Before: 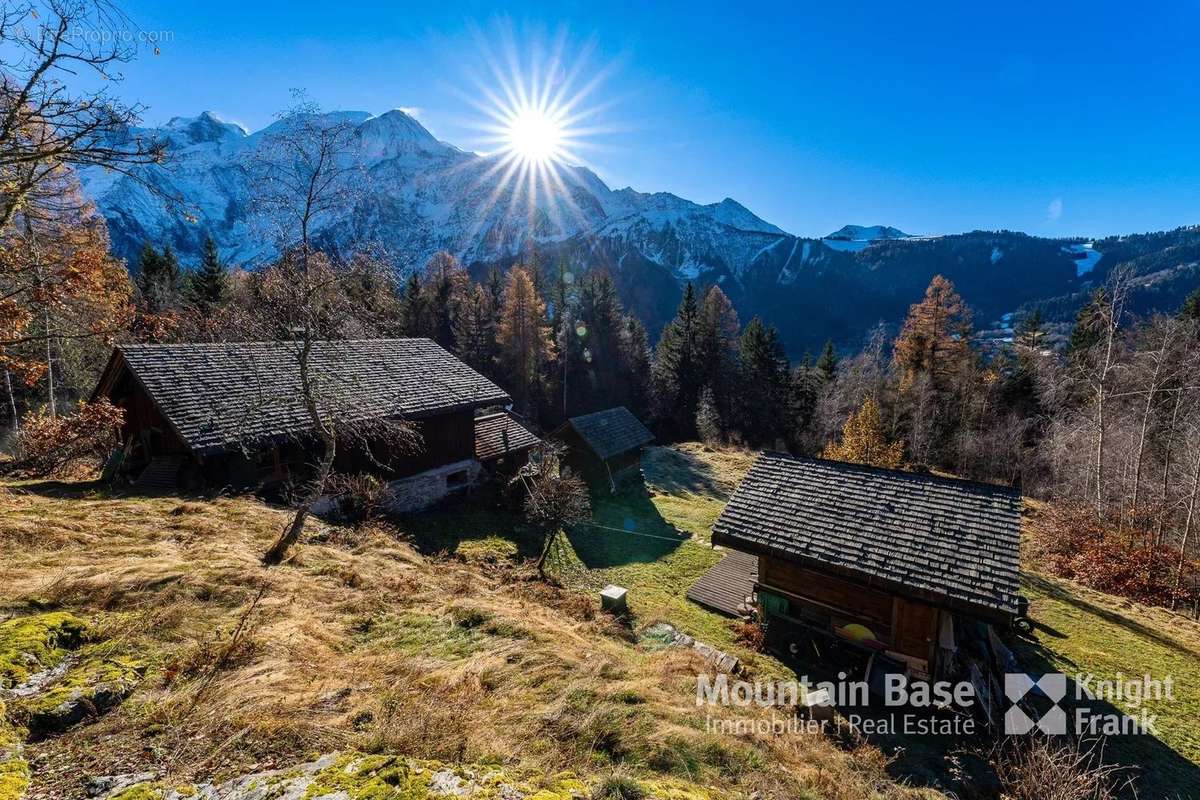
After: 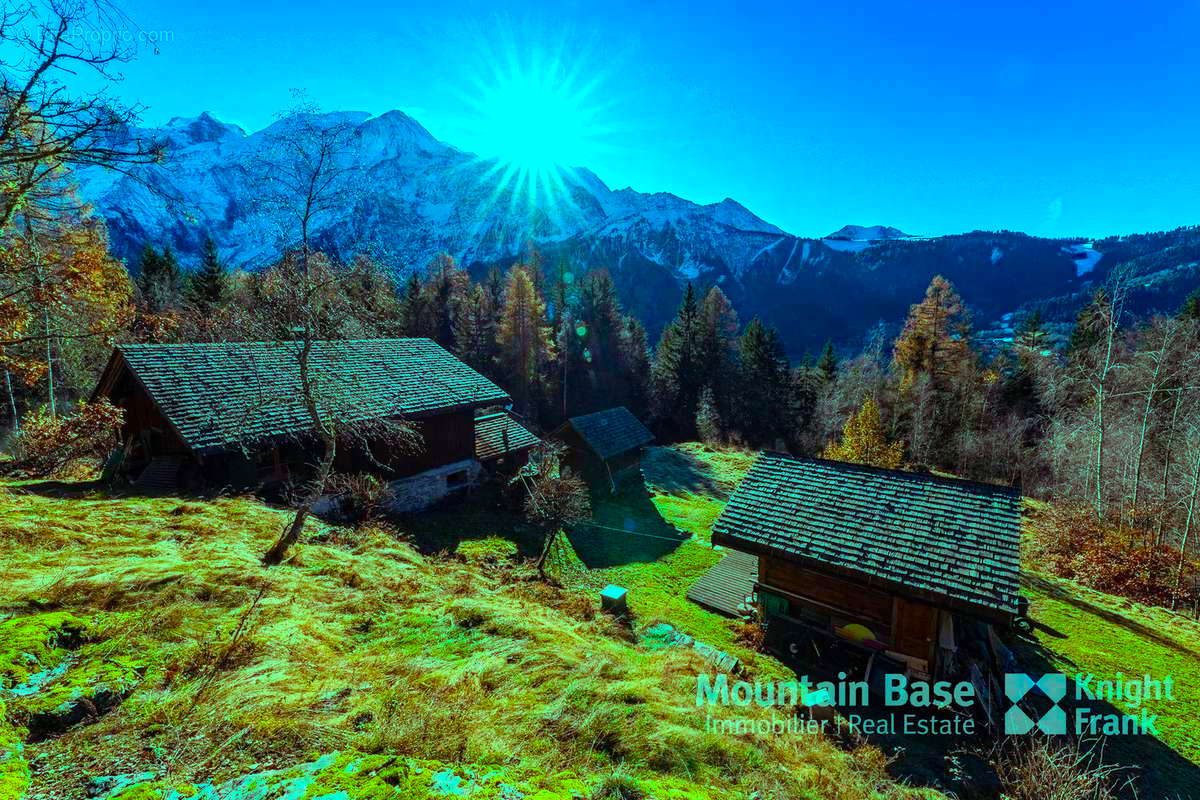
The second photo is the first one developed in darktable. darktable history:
color balance rgb: shadows lift › chroma 2.023%, shadows lift › hue 247.28°, power › hue 329.94°, highlights gain › luminance 19.844%, highlights gain › chroma 13.048%, highlights gain › hue 175.03°, linear chroma grading › global chroma 15.185%, perceptual saturation grading › global saturation 35.968%
